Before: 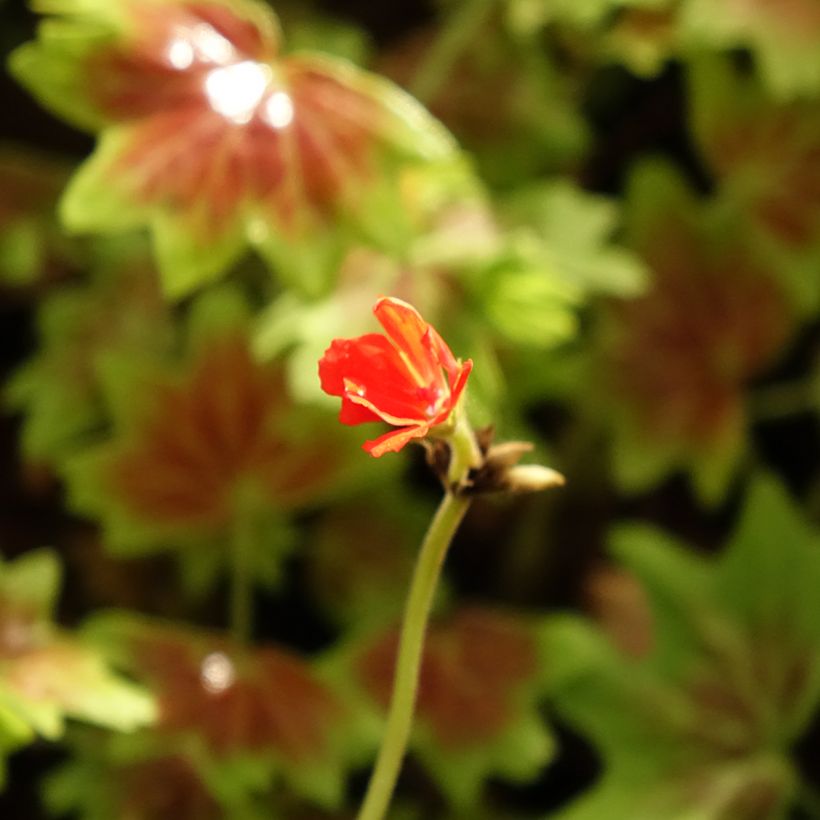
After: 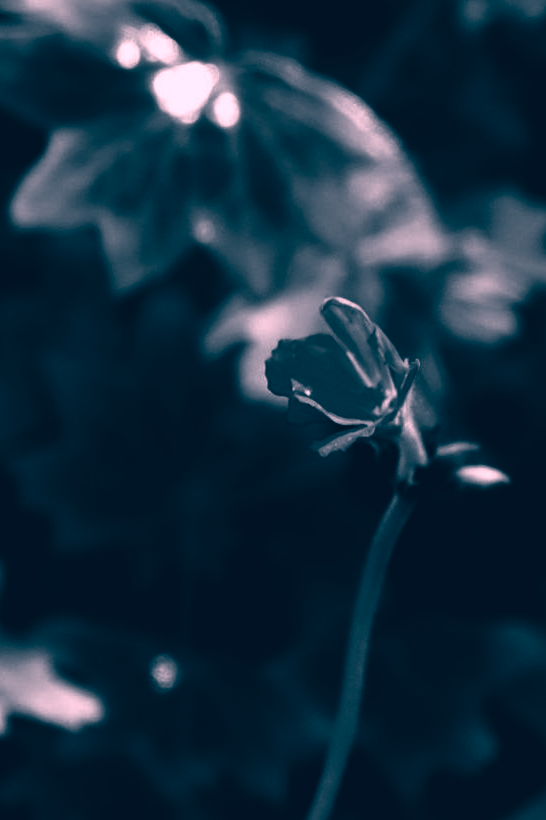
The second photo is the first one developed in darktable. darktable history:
crop and rotate: left 6.617%, right 26.717%
color correction: highlights a* 17.03, highlights b* 0.205, shadows a* -15.38, shadows b* -14.56, saturation 1.5
contrast brightness saturation: contrast 0.02, brightness -1, saturation -1
